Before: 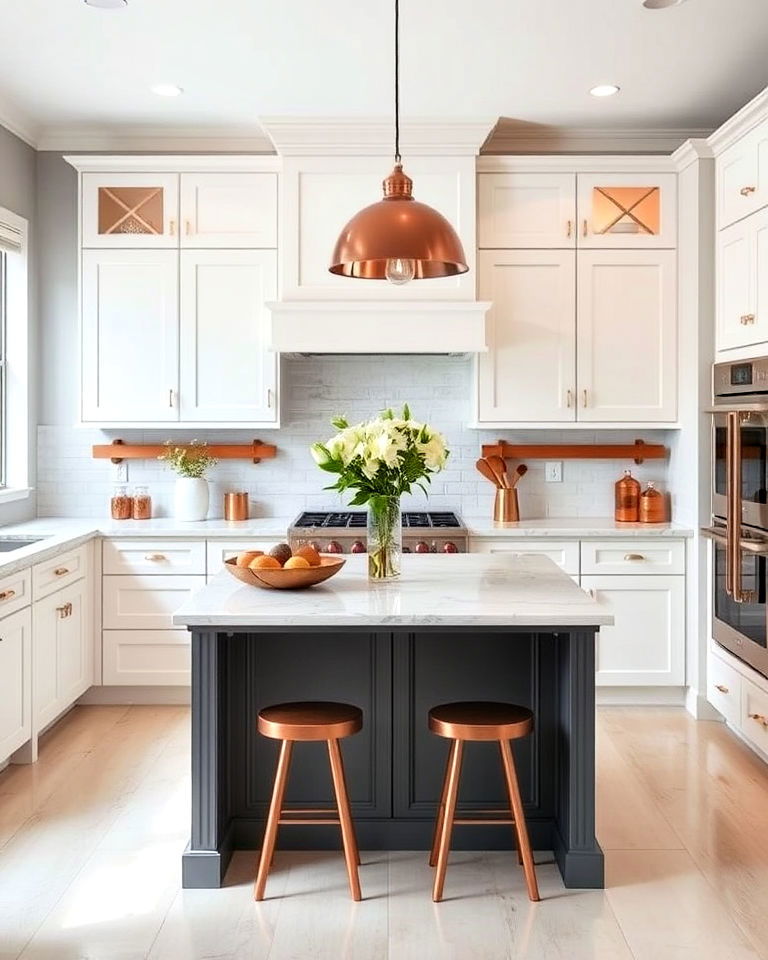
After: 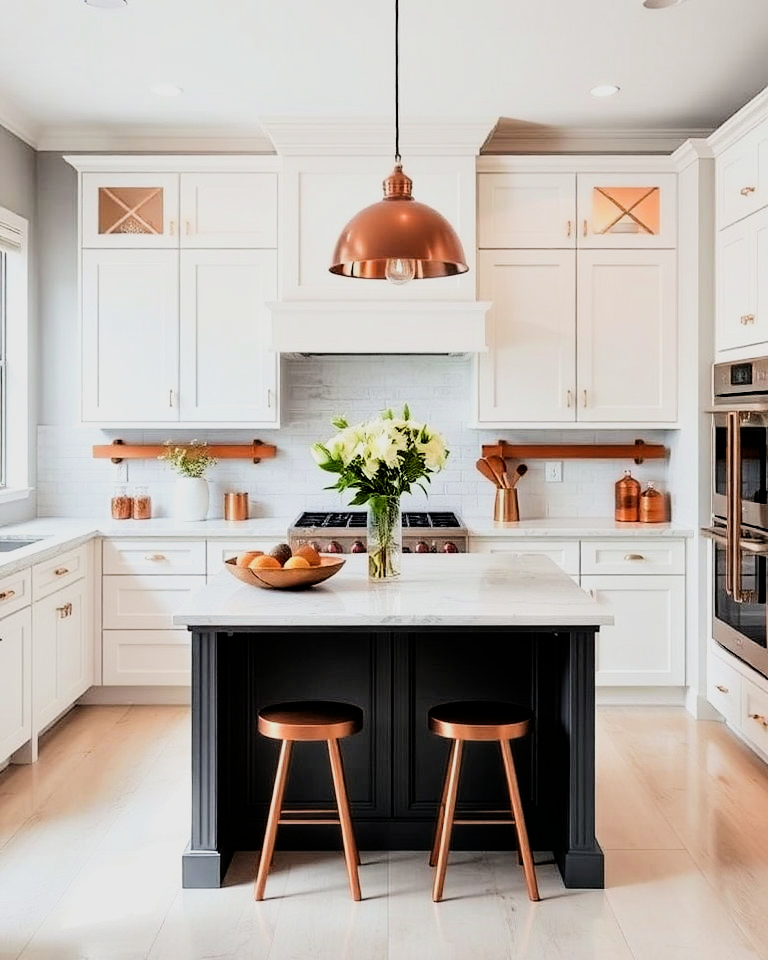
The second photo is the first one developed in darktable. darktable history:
tone equalizer: on, module defaults
filmic rgb: black relative exposure -5 EV, hardness 2.88, contrast 1.4, highlights saturation mix -30%
